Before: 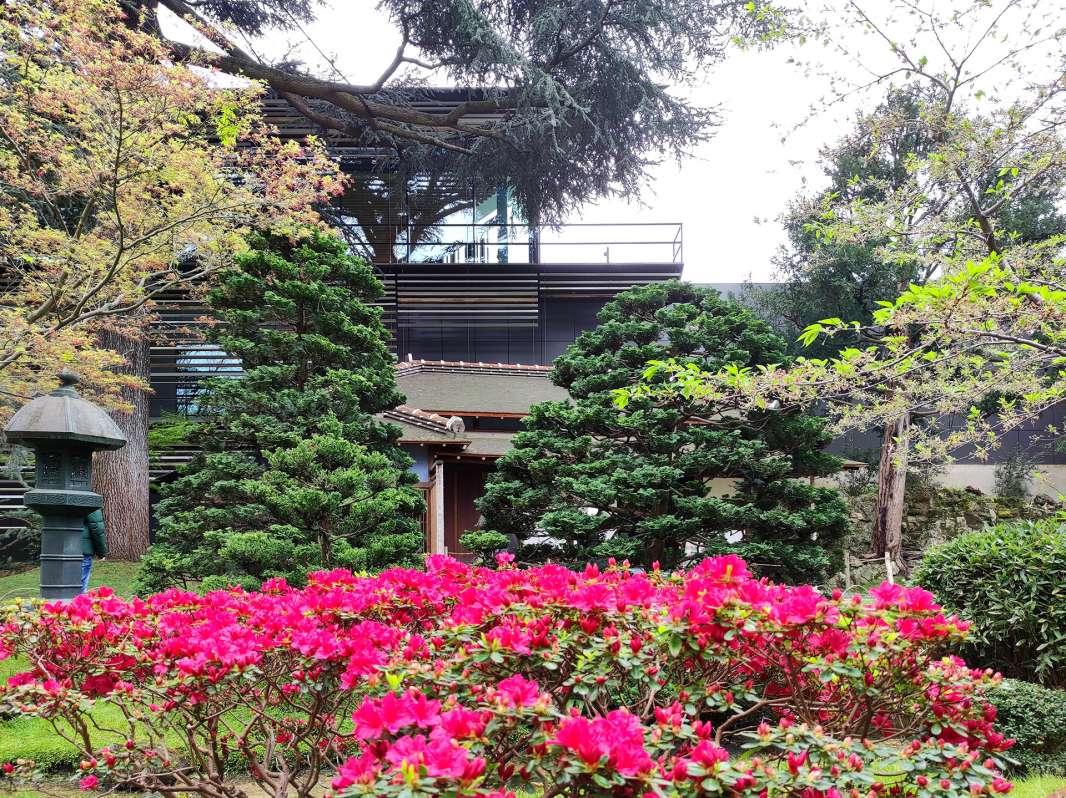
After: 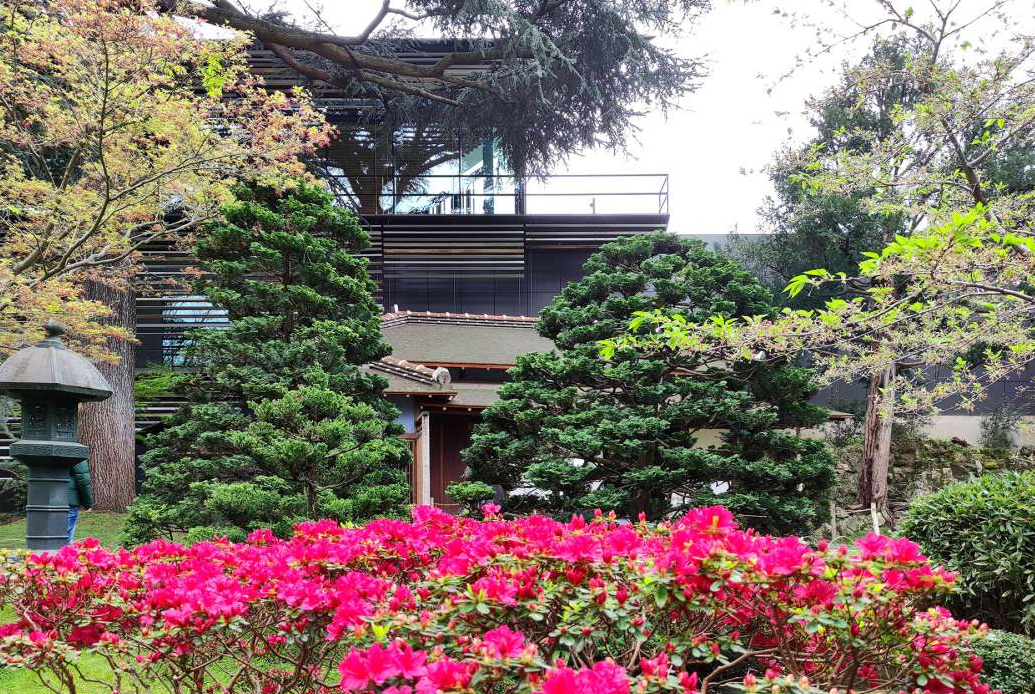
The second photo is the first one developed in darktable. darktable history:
crop: left 1.345%, top 6.156%, right 1.563%, bottom 6.837%
